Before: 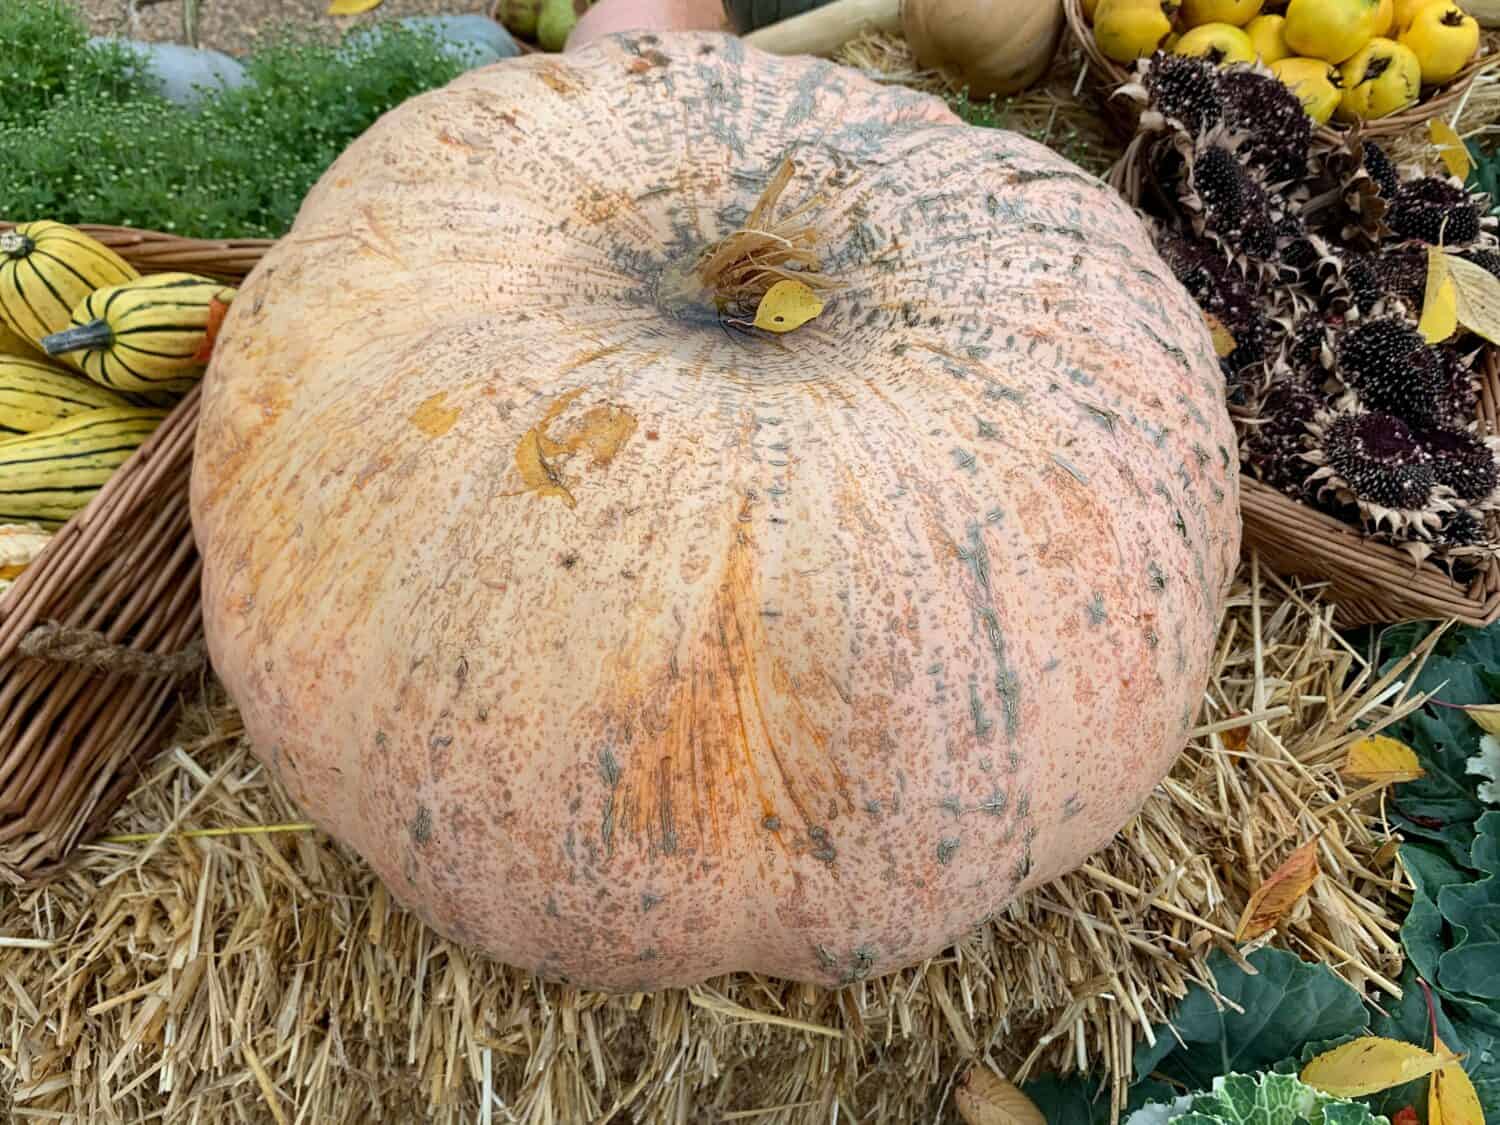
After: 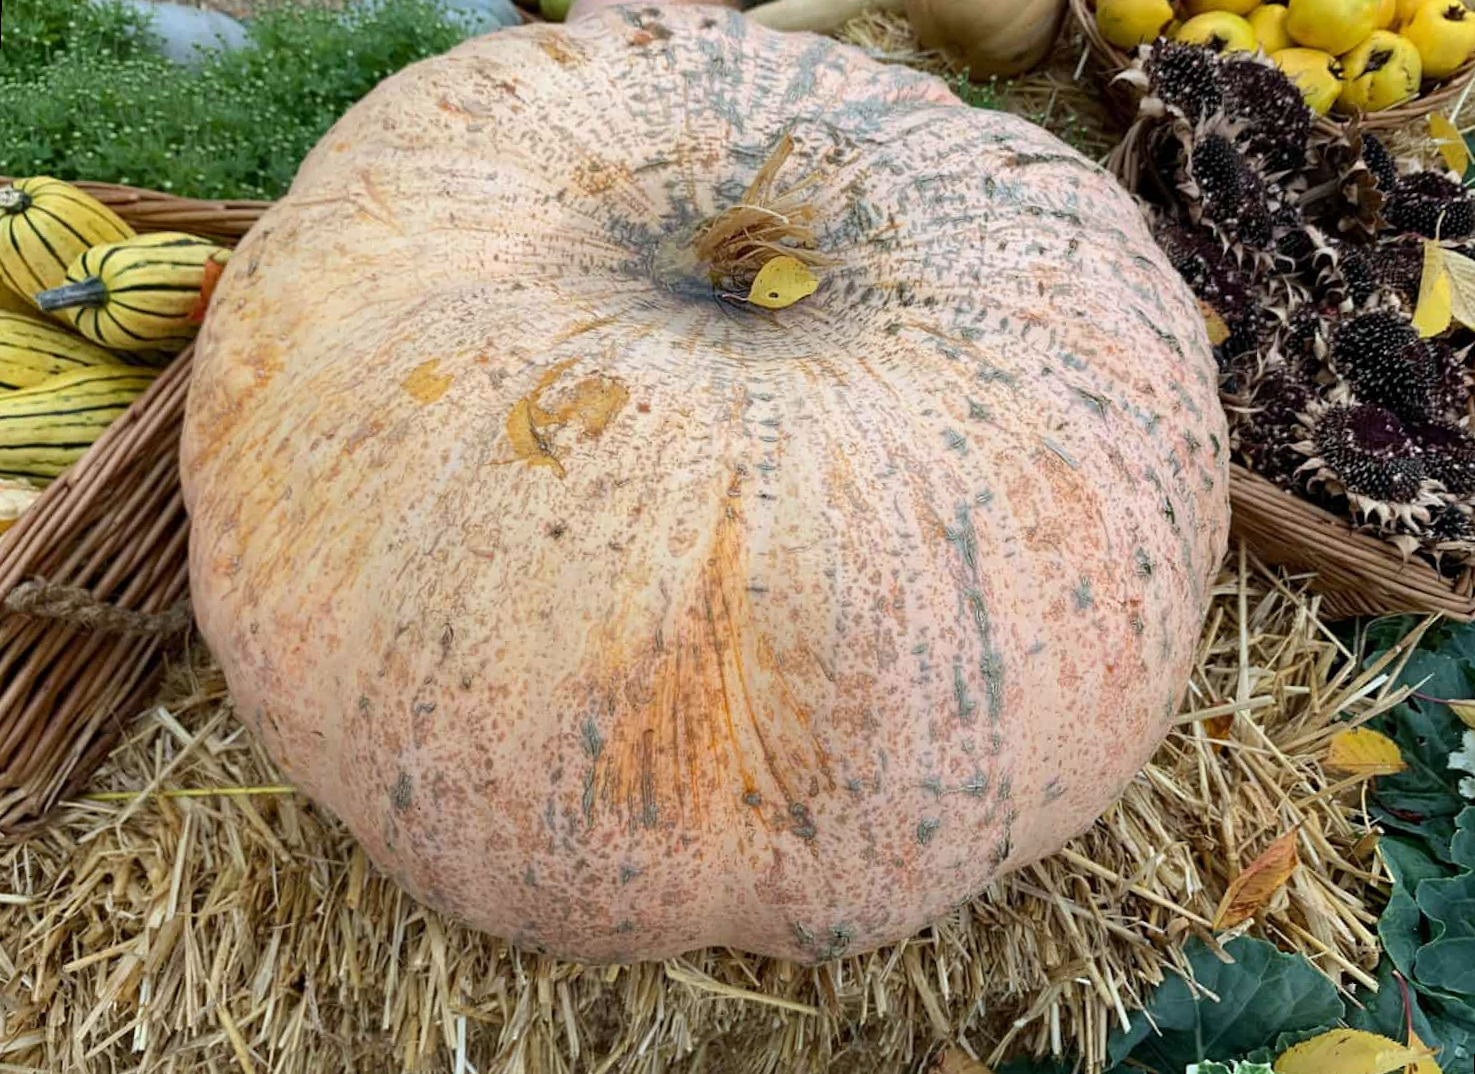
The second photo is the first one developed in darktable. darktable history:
bloom: size 3%, threshold 100%, strength 0%
rotate and perspective: rotation 1.57°, crop left 0.018, crop right 0.982, crop top 0.039, crop bottom 0.961
white balance: red 0.982, blue 1.018
